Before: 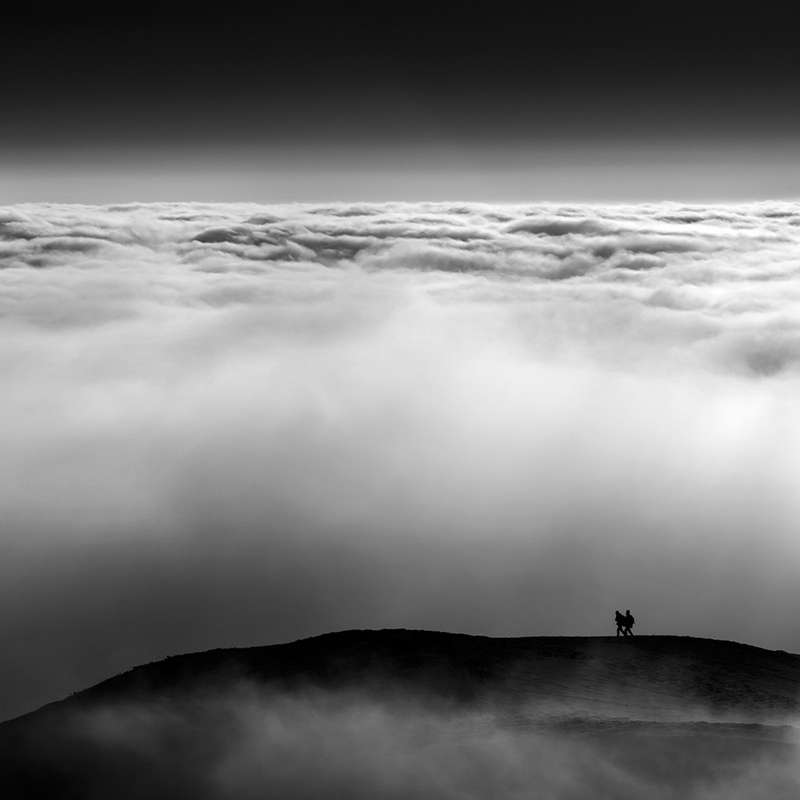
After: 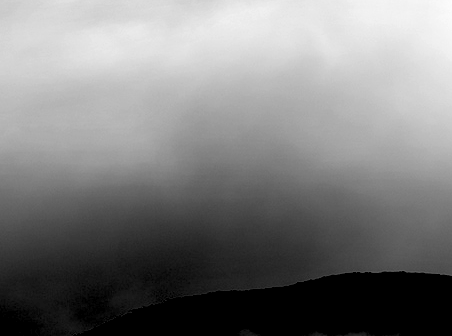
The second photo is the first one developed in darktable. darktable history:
exposure: black level correction 0.031, exposure 0.304 EV, compensate highlight preservation false
crop: top 44.705%, right 43.393%, bottom 13.189%
